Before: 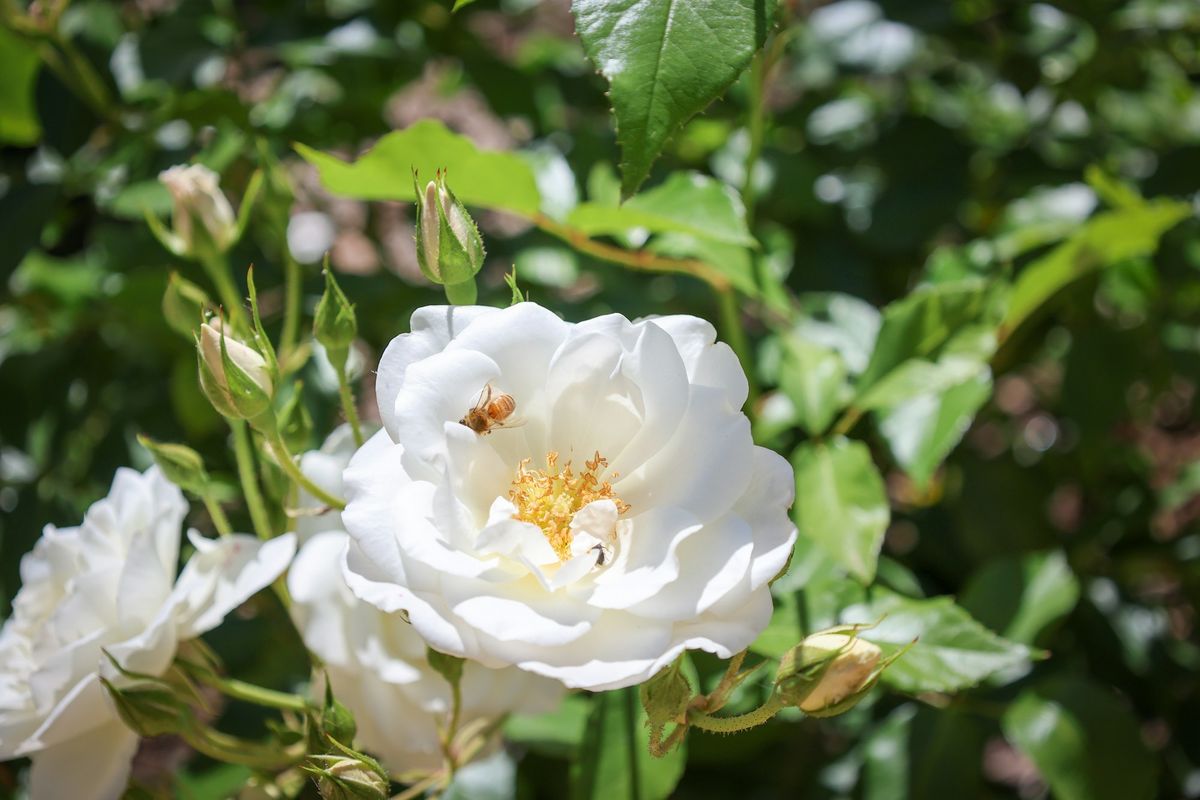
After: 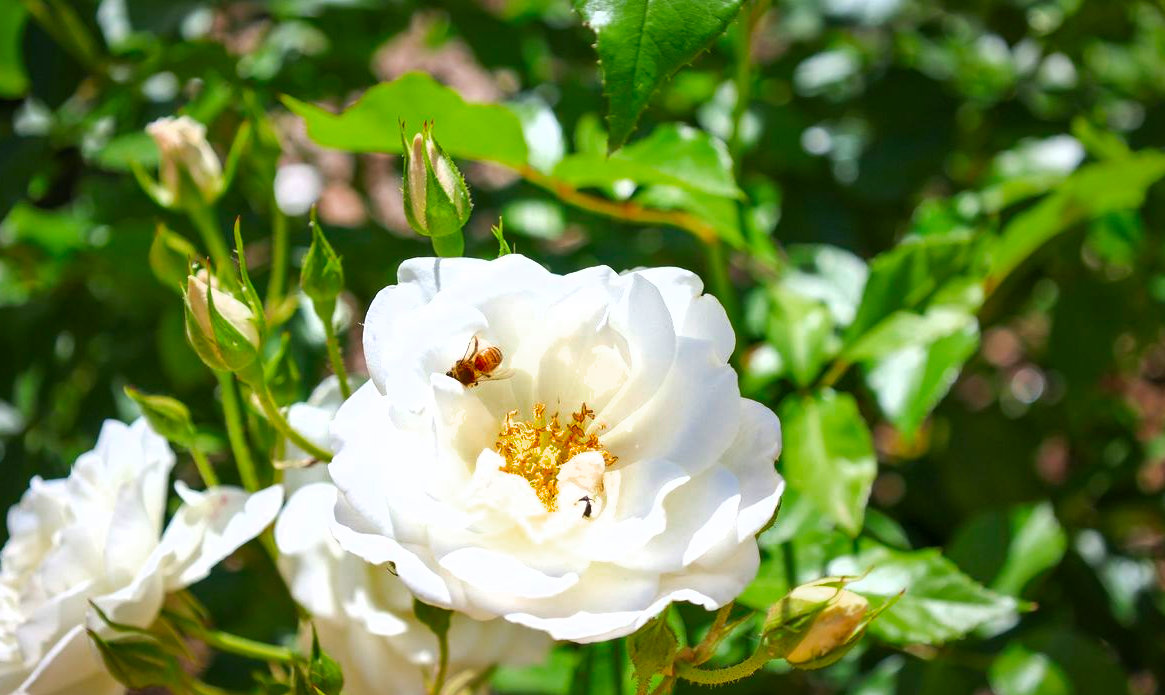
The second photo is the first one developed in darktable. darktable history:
color zones: curves: ch0 [(0, 0.425) (0.143, 0.422) (0.286, 0.42) (0.429, 0.419) (0.571, 0.419) (0.714, 0.42) (0.857, 0.422) (1, 0.425)]; ch1 [(0, 0.666) (0.143, 0.669) (0.286, 0.671) (0.429, 0.67) (0.571, 0.67) (0.714, 0.67) (0.857, 0.67) (1, 0.666)]
levels: levels [0, 0.43, 0.859]
shadows and highlights: soften with gaussian
crop: left 1.149%, top 6.112%, right 1.698%, bottom 6.97%
exposure: compensate highlight preservation false
